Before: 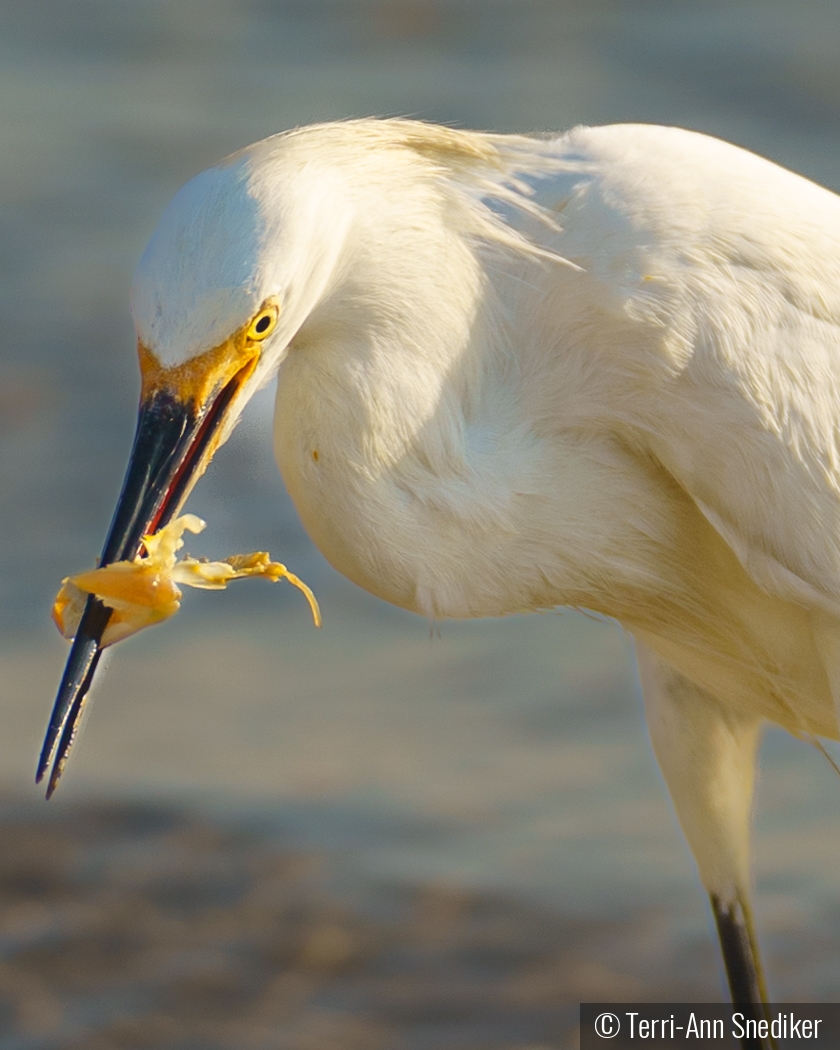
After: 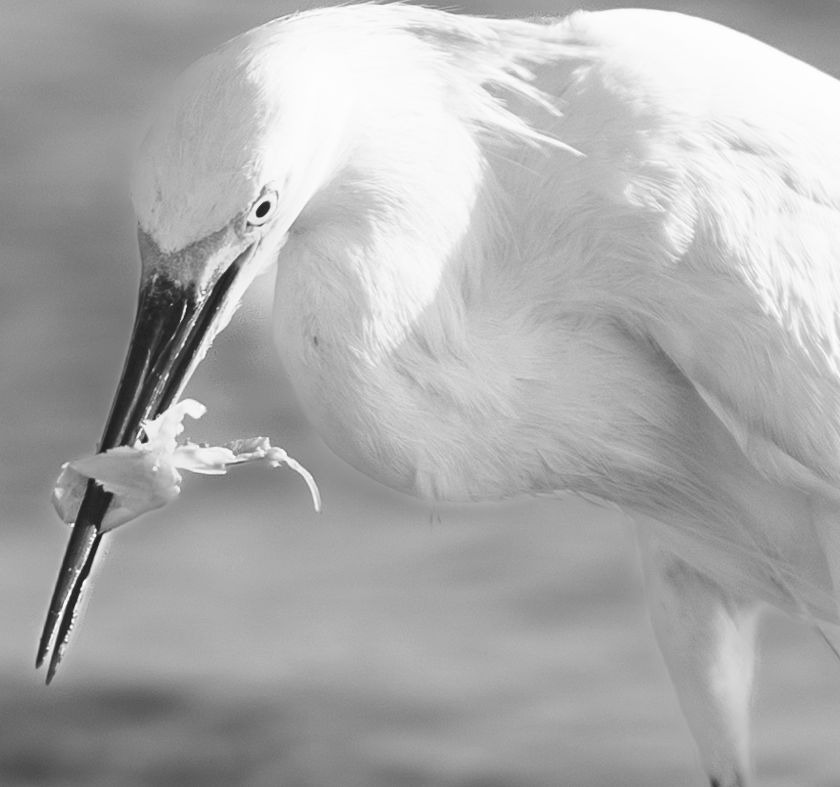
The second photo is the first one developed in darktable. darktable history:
monochrome: size 1
base curve: curves: ch0 [(0, 0) (0.557, 0.834) (1, 1)]
fill light: on, module defaults
crop: top 11.038%, bottom 13.962%
